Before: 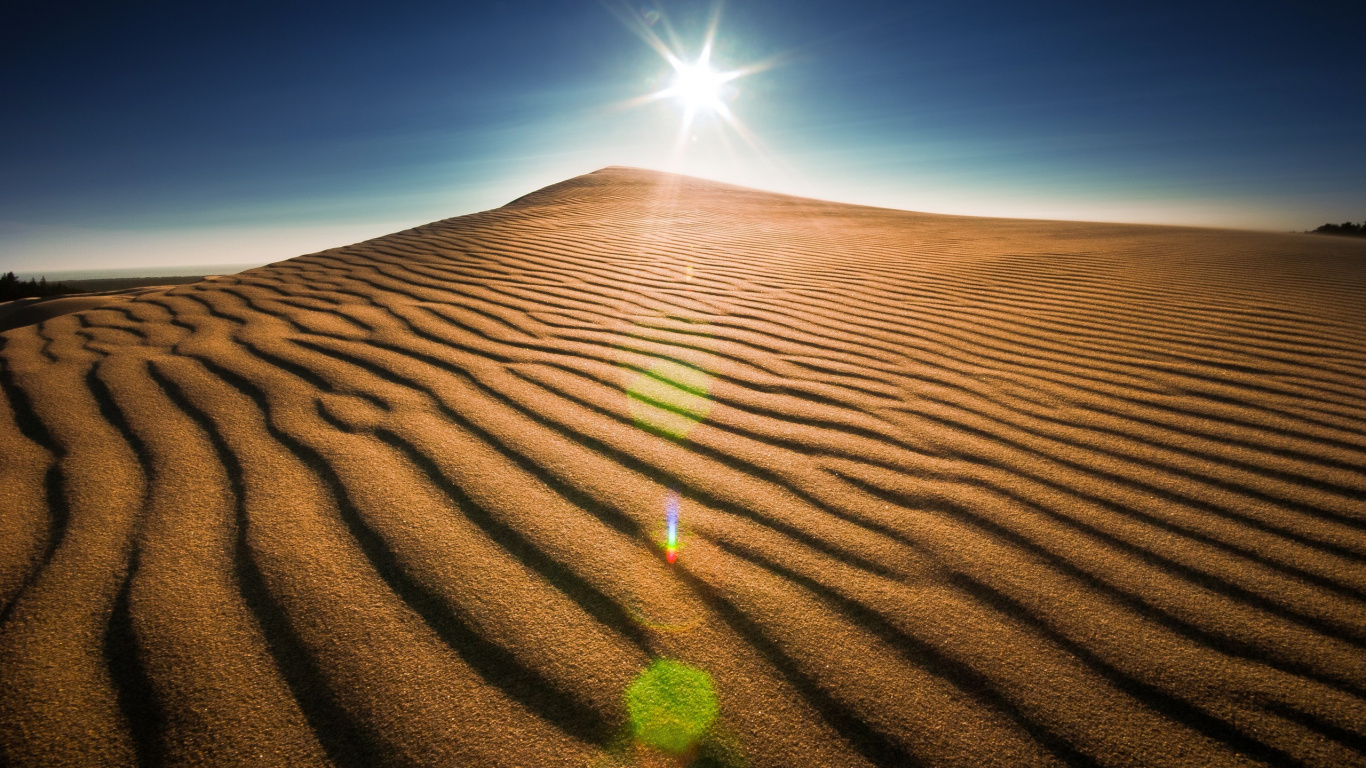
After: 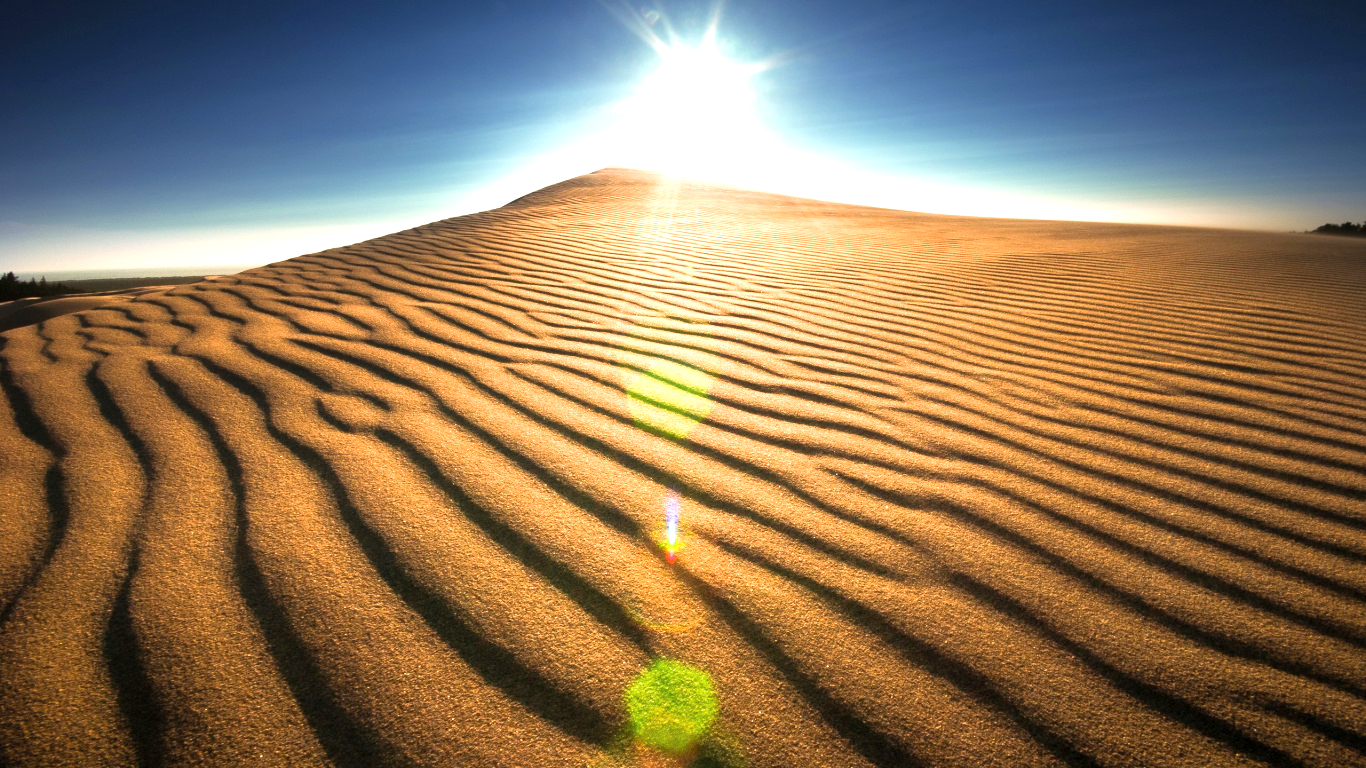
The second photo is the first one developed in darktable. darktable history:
exposure: exposure 0.947 EV, compensate highlight preservation false
